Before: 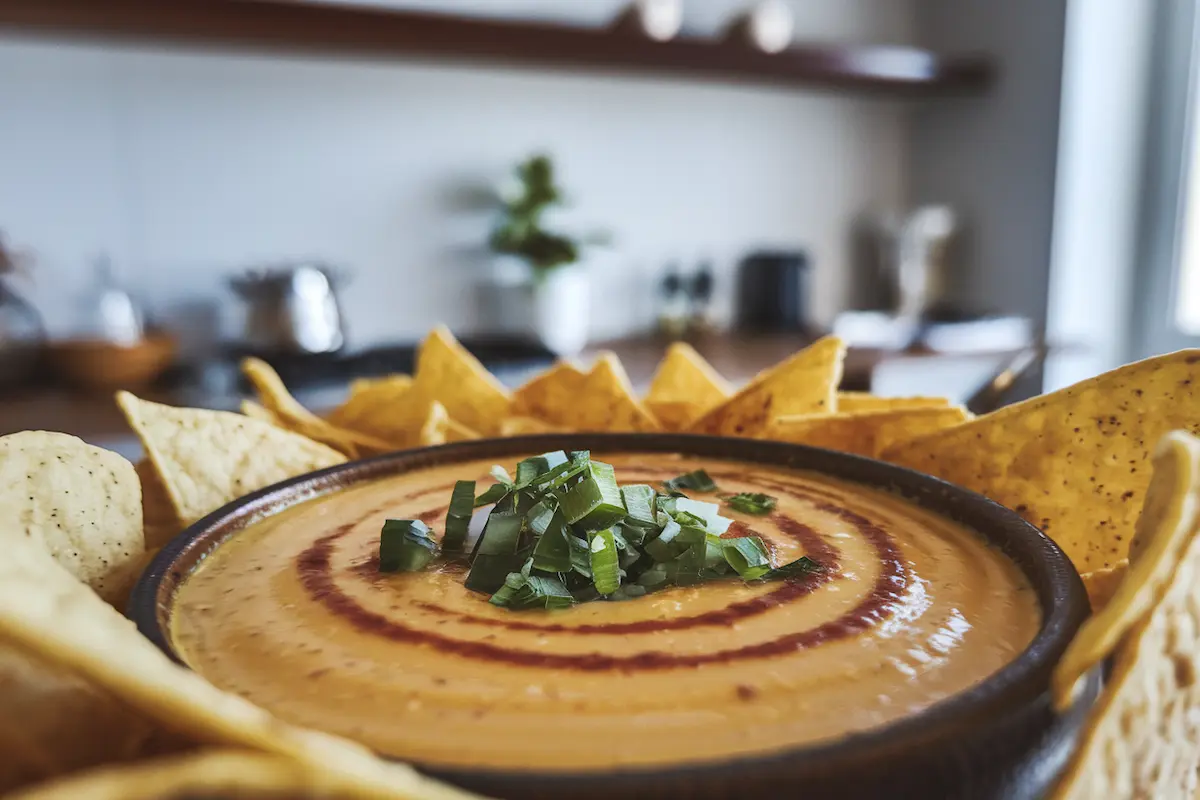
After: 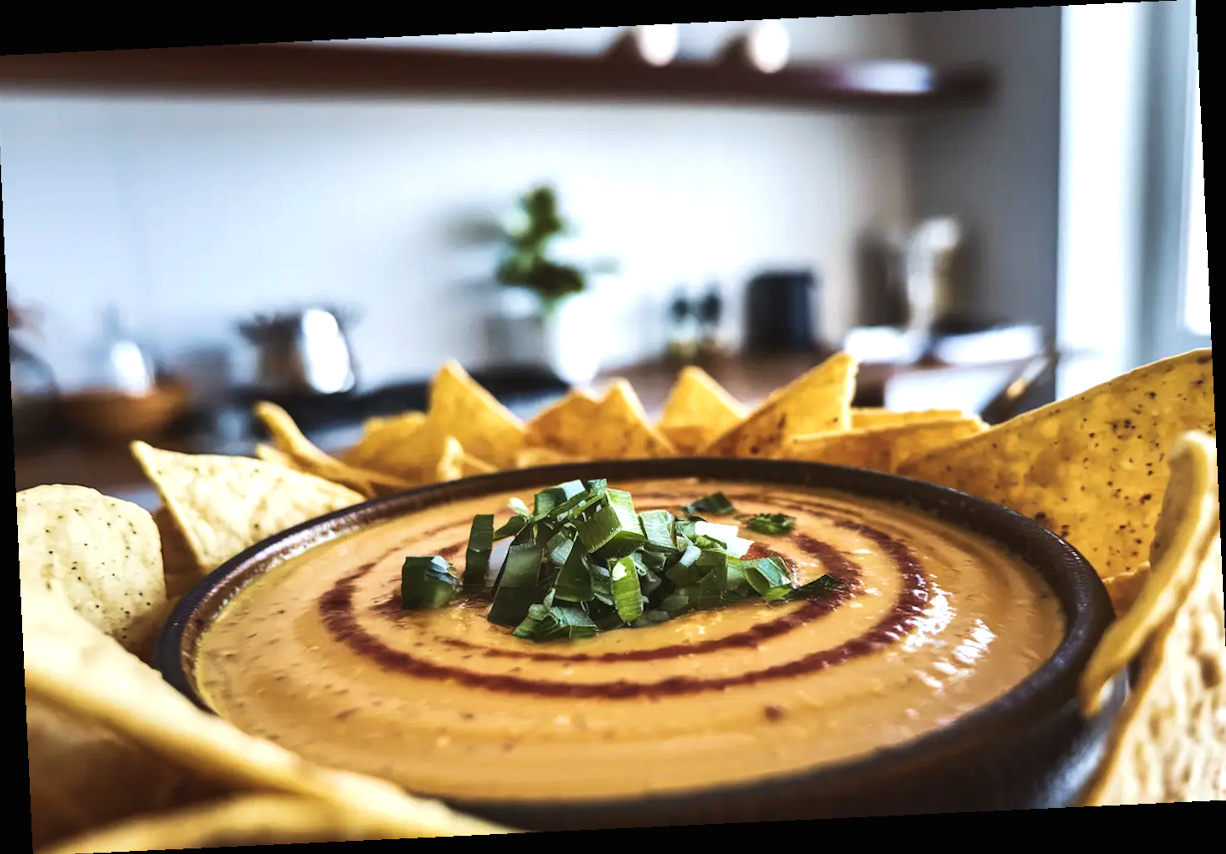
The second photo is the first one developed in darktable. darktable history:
crop and rotate: angle -0.5°
contrast brightness saturation: contrast -0.02, brightness -0.01, saturation 0.03
tone equalizer: -8 EV -0.75 EV, -7 EV -0.7 EV, -6 EV -0.6 EV, -5 EV -0.4 EV, -3 EV 0.4 EV, -2 EV 0.6 EV, -1 EV 0.7 EV, +0 EV 0.75 EV, edges refinement/feathering 500, mask exposure compensation -1.57 EV, preserve details no
rotate and perspective: rotation -3.18°, automatic cropping off
velvia: on, module defaults
color balance rgb: on, module defaults
